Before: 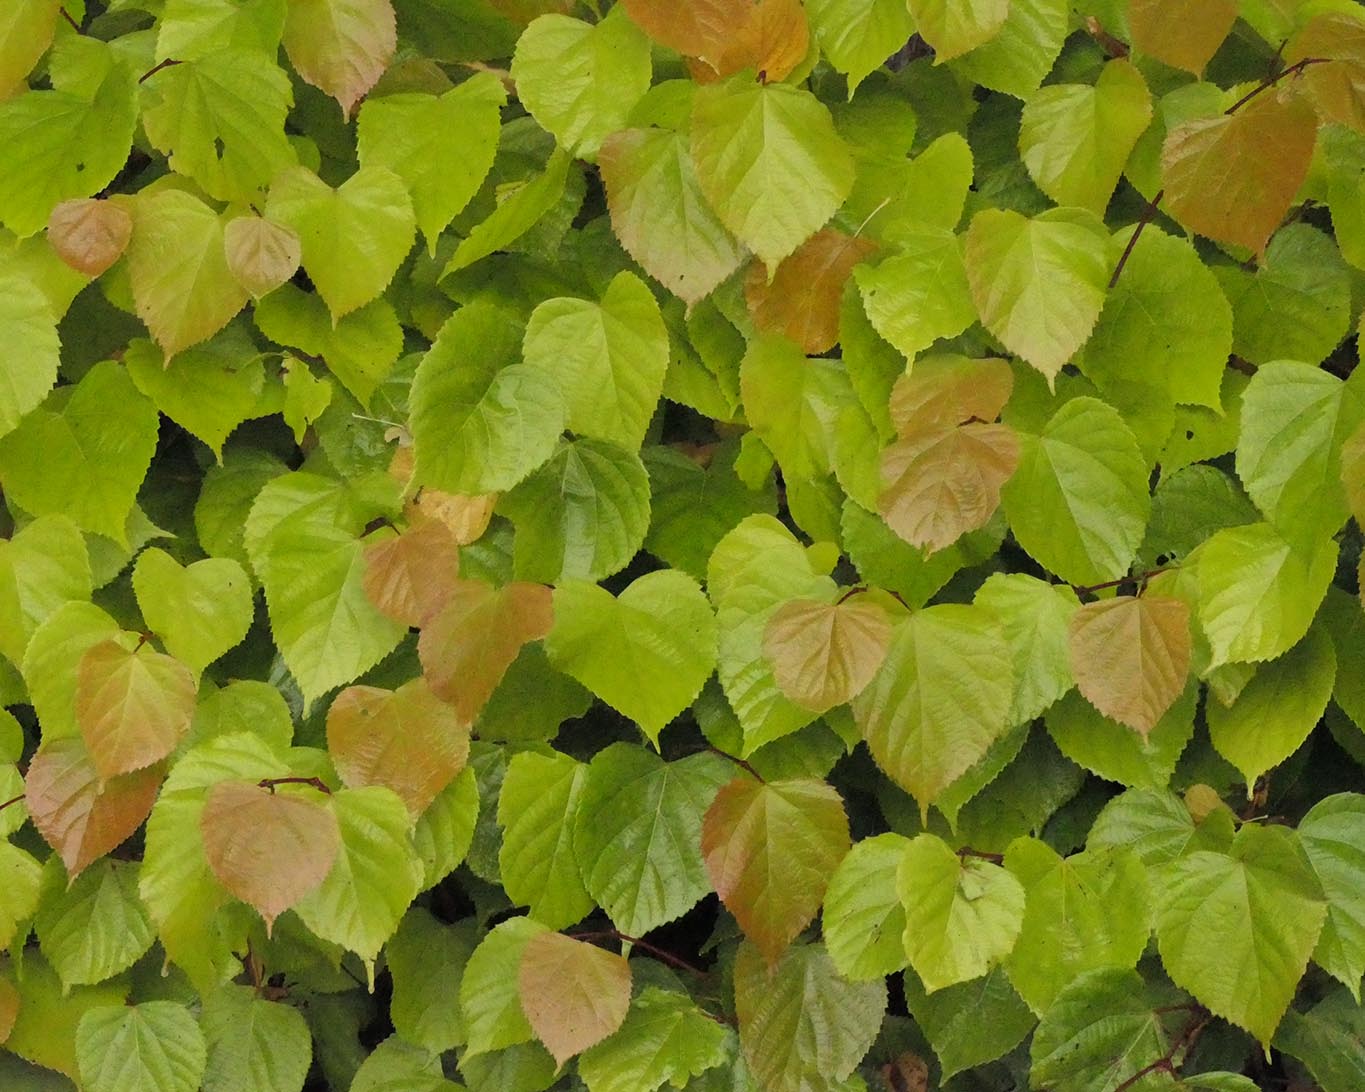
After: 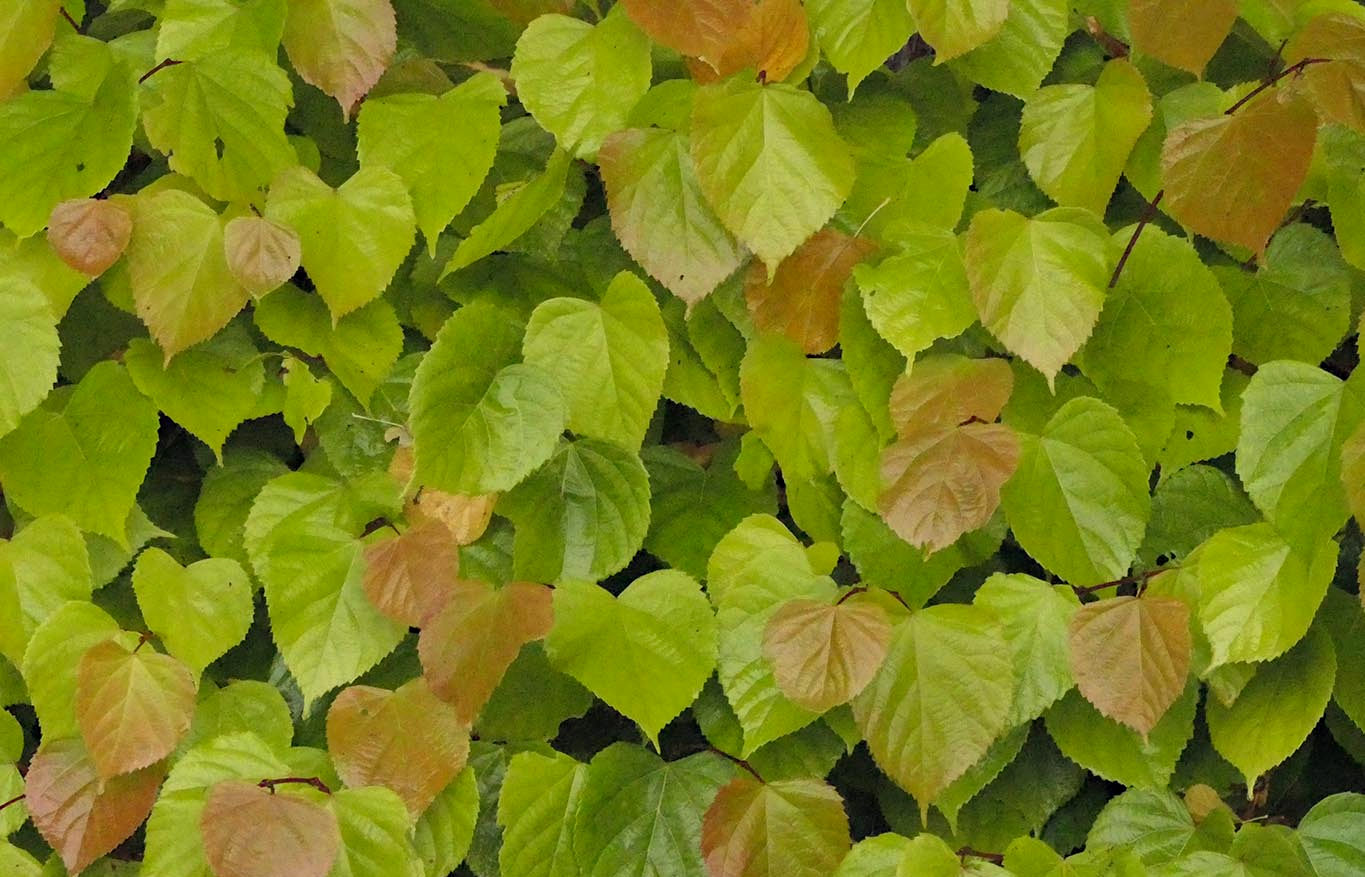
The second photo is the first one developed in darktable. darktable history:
crop: bottom 19.644%
haze removal: compatibility mode true, adaptive false
